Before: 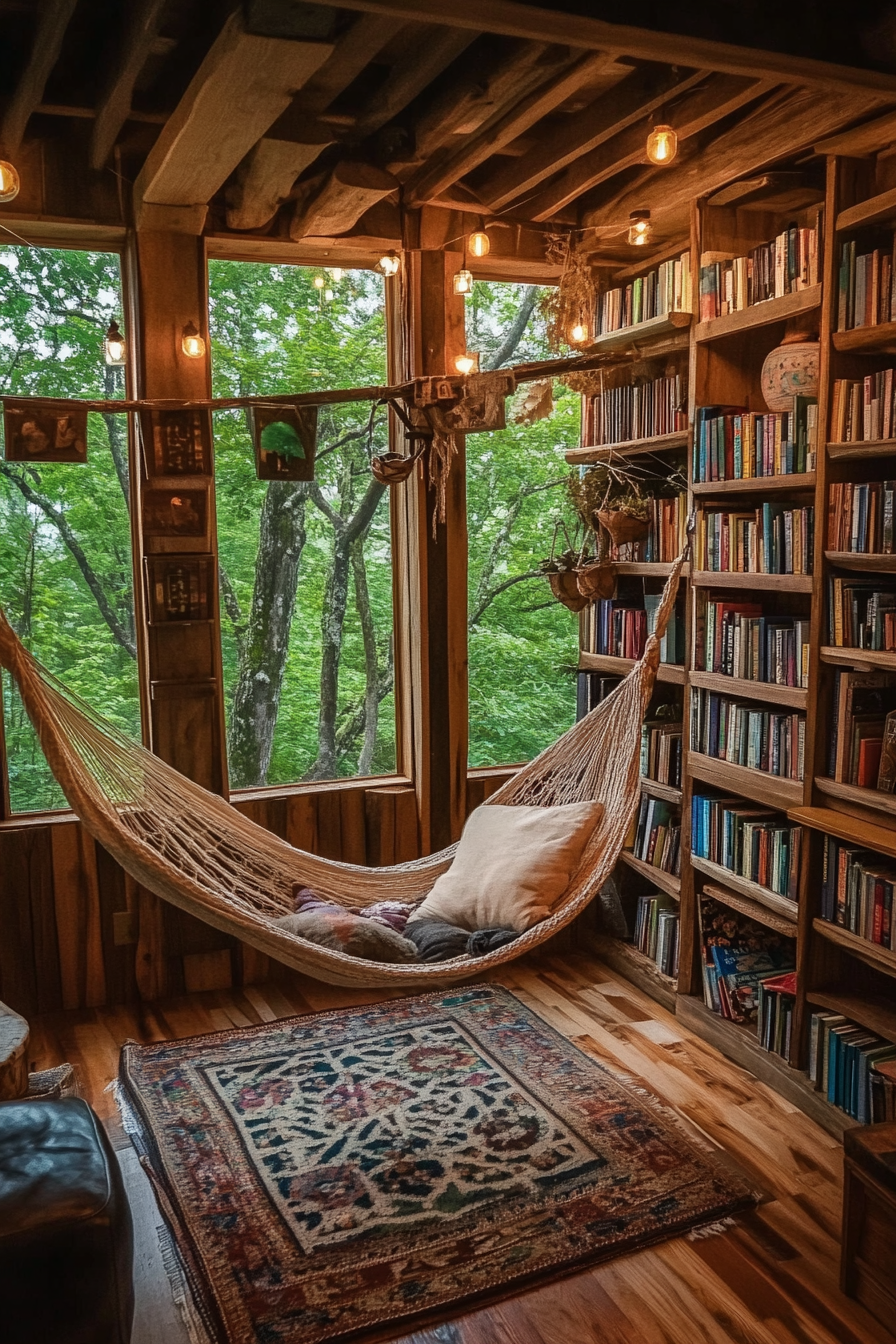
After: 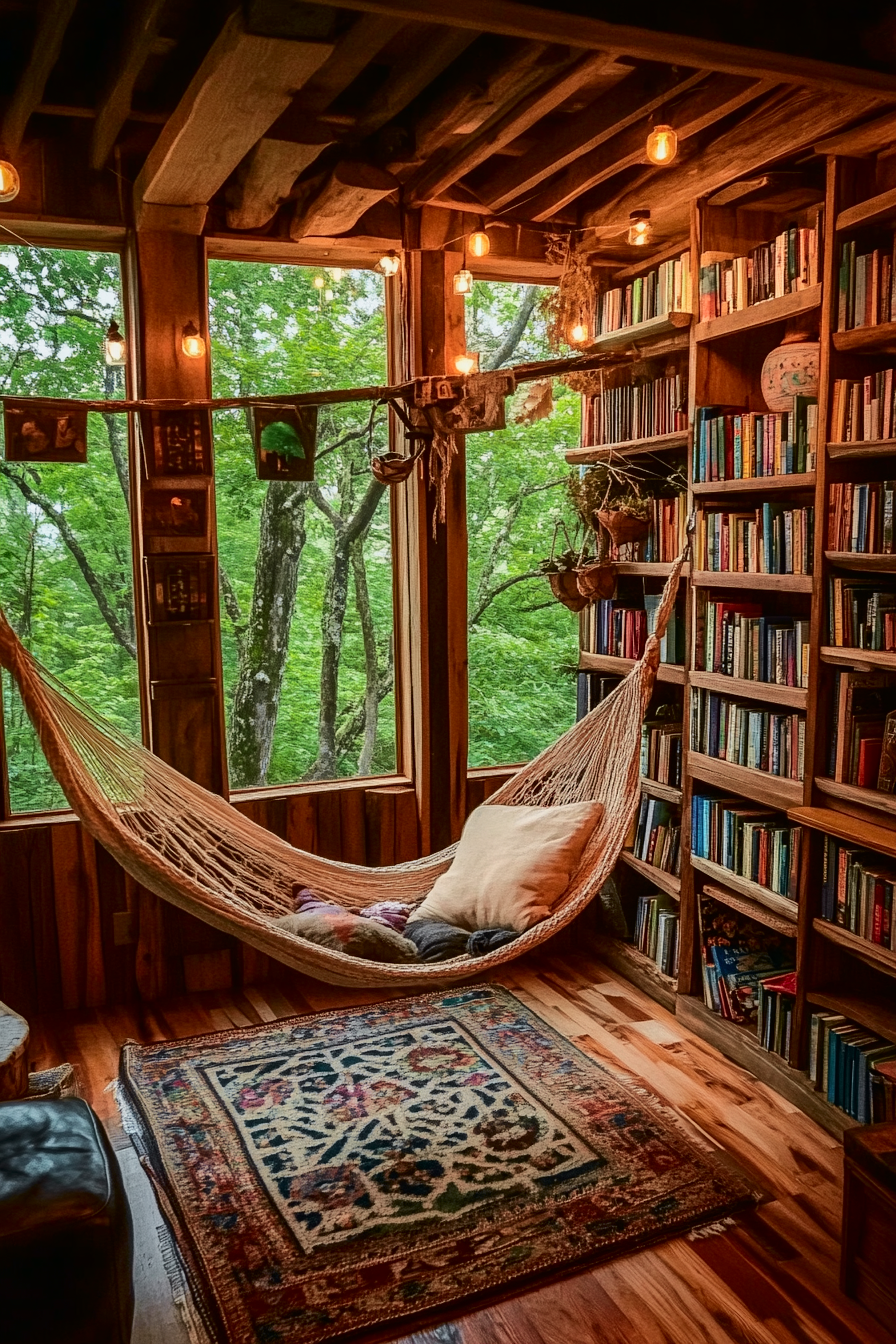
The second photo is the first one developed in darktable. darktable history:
tone curve: curves: ch0 [(0, 0) (0.058, 0.027) (0.214, 0.183) (0.295, 0.288) (0.48, 0.541) (0.658, 0.703) (0.741, 0.775) (0.844, 0.866) (0.986, 0.957)]; ch1 [(0, 0) (0.172, 0.123) (0.312, 0.296) (0.437, 0.429) (0.471, 0.469) (0.502, 0.5) (0.513, 0.515) (0.572, 0.603) (0.617, 0.653) (0.68, 0.724) (0.889, 0.924) (1, 1)]; ch2 [(0, 0) (0.411, 0.424) (0.489, 0.49) (0.502, 0.5) (0.512, 0.524) (0.549, 0.578) (0.604, 0.628) (0.709, 0.748) (1, 1)], color space Lab, independent channels, preserve colors none
